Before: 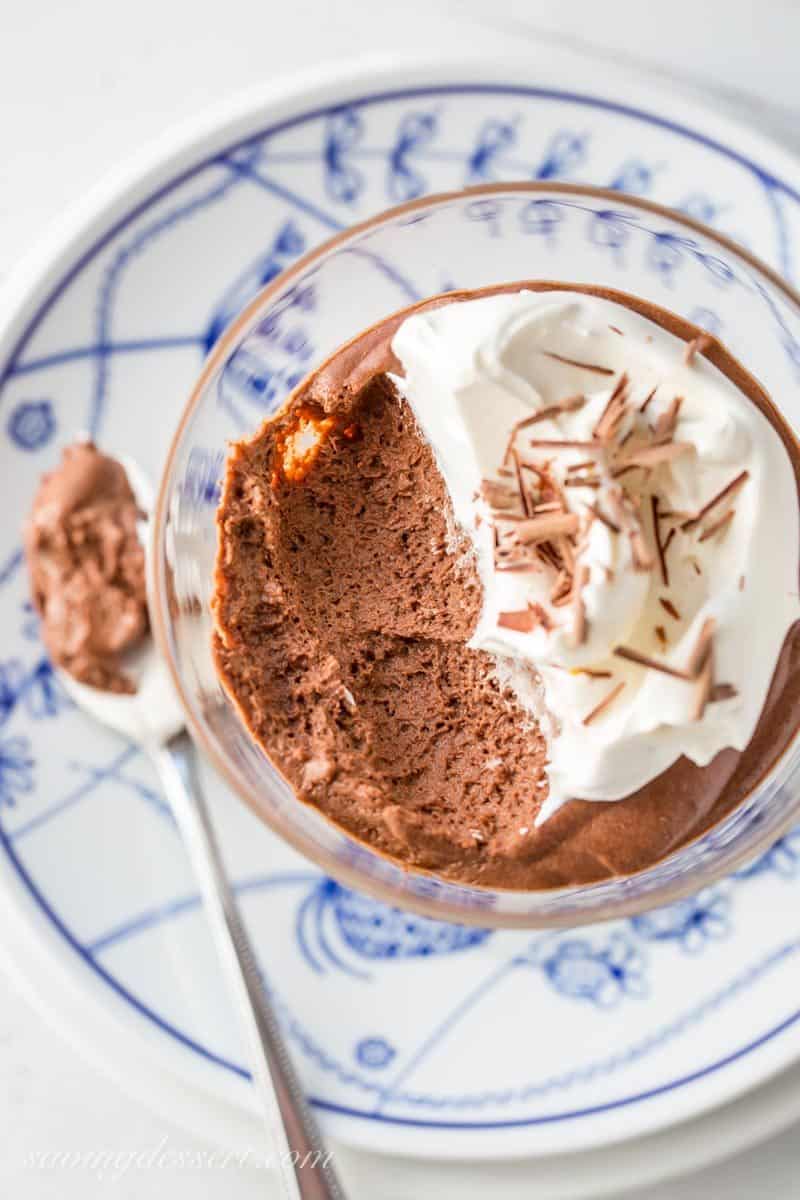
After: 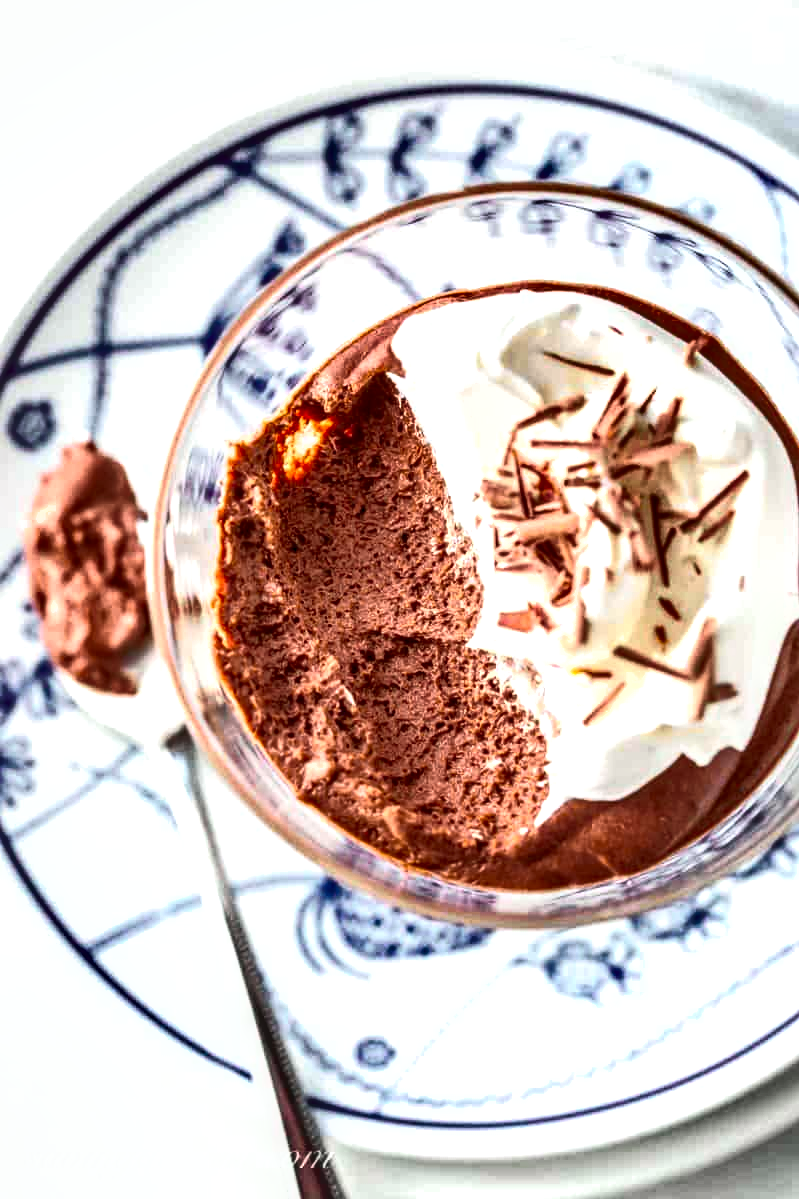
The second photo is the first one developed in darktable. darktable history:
shadows and highlights: shadows 39.92, highlights -54.41, low approximation 0.01, soften with gaussian
crop: left 0.032%
contrast brightness saturation: contrast 0.149, brightness 0.041
tone curve: curves: ch0 [(0, 0.003) (0.056, 0.041) (0.211, 0.187) (0.482, 0.519) (0.836, 0.864) (0.997, 0.984)]; ch1 [(0, 0) (0.276, 0.206) (0.393, 0.364) (0.482, 0.471) (0.506, 0.5) (0.523, 0.523) (0.572, 0.604) (0.635, 0.665) (0.695, 0.759) (1, 1)]; ch2 [(0, 0) (0.438, 0.456) (0.473, 0.47) (0.503, 0.503) (0.536, 0.527) (0.562, 0.584) (0.612, 0.61) (0.679, 0.72) (1, 1)], color space Lab, independent channels, preserve colors none
local contrast: highlights 44%, shadows 60%, detail 136%, midtone range 0.517
tone equalizer: -8 EV 0.001 EV, -7 EV -0.002 EV, -6 EV 0.005 EV, -5 EV -0.024 EV, -4 EV -0.099 EV, -3 EV -0.171 EV, -2 EV 0.246 EV, -1 EV 0.723 EV, +0 EV 0.491 EV, edges refinement/feathering 500, mask exposure compensation -1.57 EV, preserve details no
